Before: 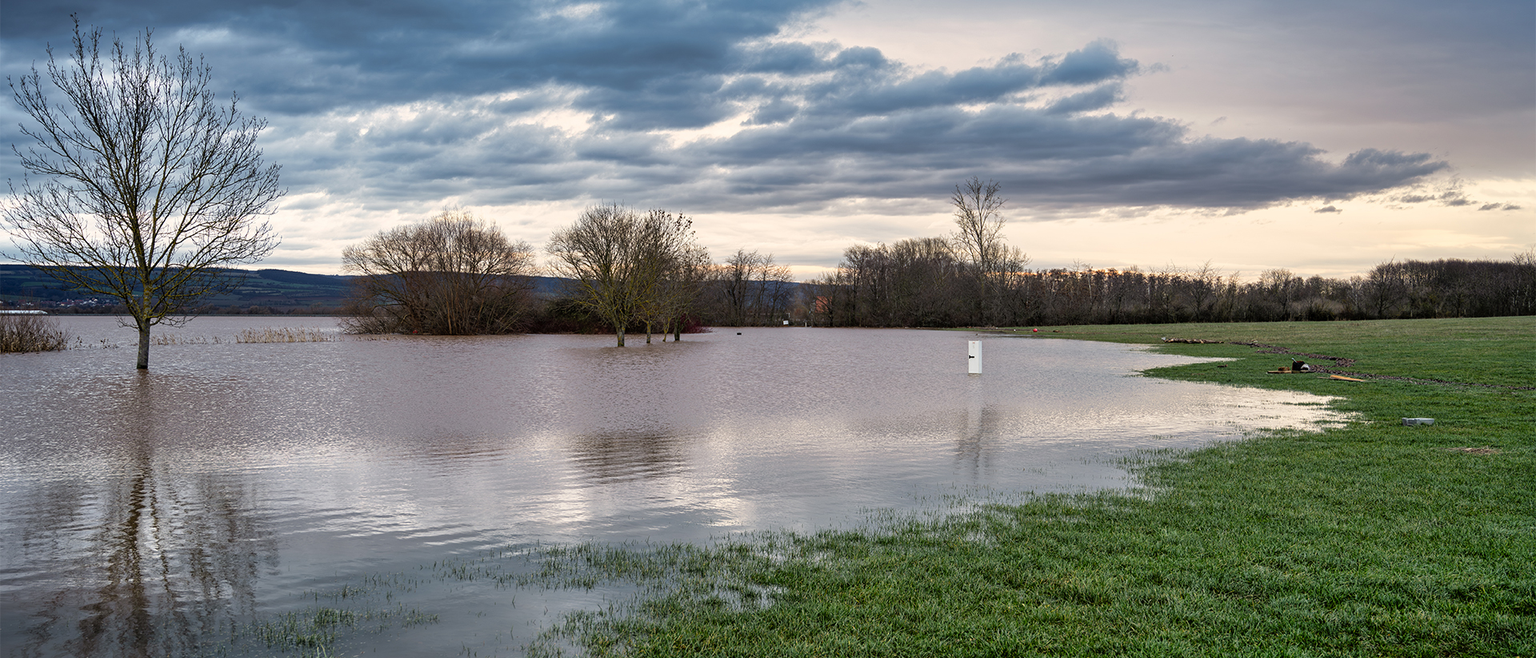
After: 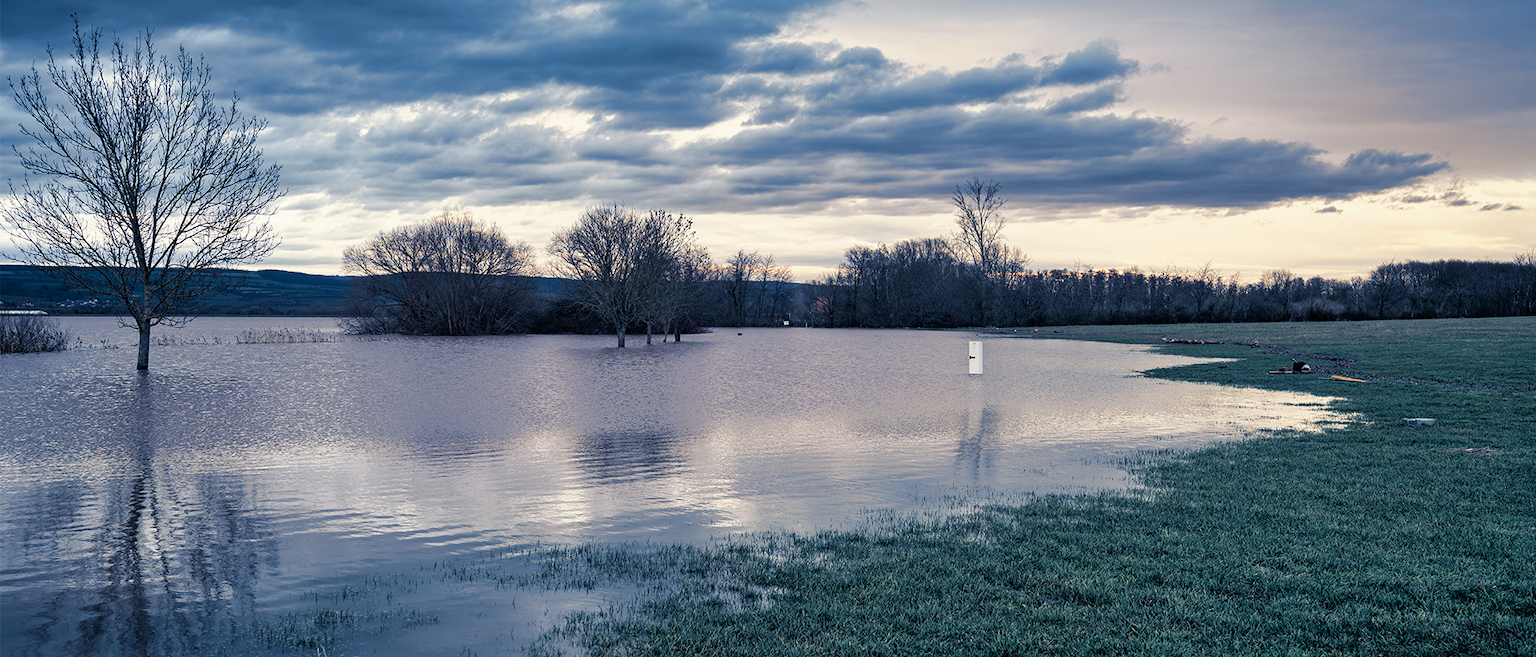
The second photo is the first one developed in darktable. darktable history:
split-toning: shadows › hue 226.8°, shadows › saturation 0.84
